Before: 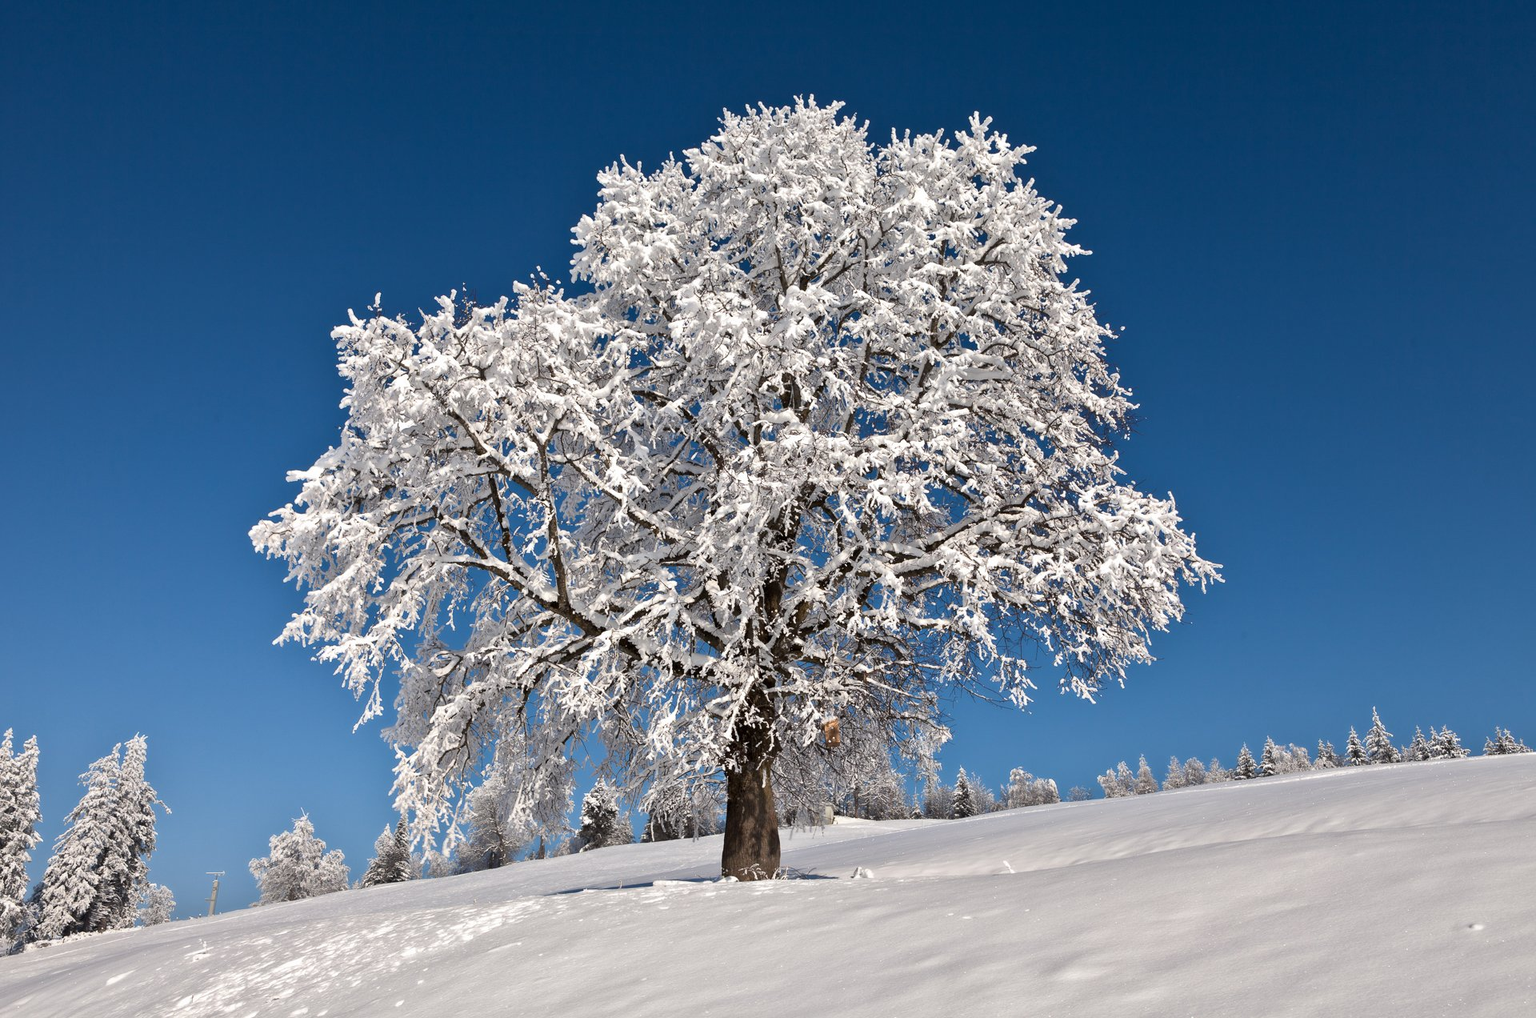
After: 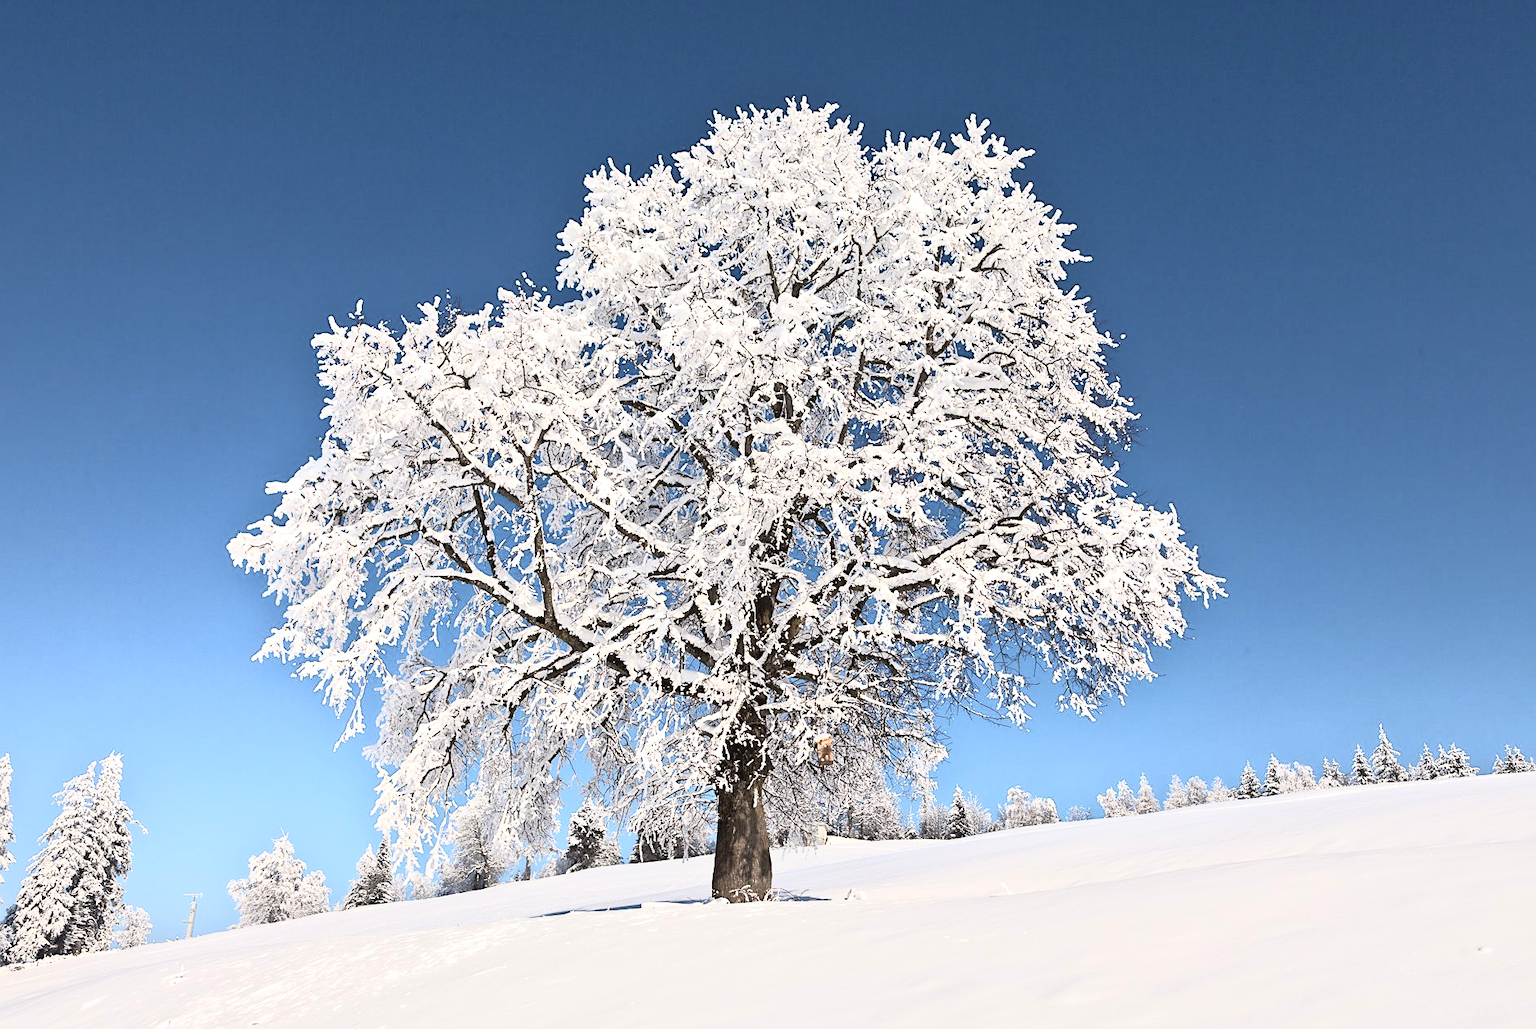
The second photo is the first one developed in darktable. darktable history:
exposure: compensate highlight preservation false
local contrast: mode bilateral grid, contrast 20, coarseness 50, detail 120%, midtone range 0.2
tone curve: curves: ch0 [(0, 0.052) (0.207, 0.35) (0.392, 0.592) (0.54, 0.803) (0.725, 0.922) (0.99, 0.974)], color space Lab, independent channels, preserve colors none
crop and rotate: left 1.774%, right 0.633%, bottom 1.28%
white balance: emerald 1
tone equalizer: -8 EV -0.001 EV, -7 EV 0.001 EV, -6 EV -0.002 EV, -5 EV -0.003 EV, -4 EV -0.062 EV, -3 EV -0.222 EV, -2 EV -0.267 EV, -1 EV 0.105 EV, +0 EV 0.303 EV
sharpen: on, module defaults
